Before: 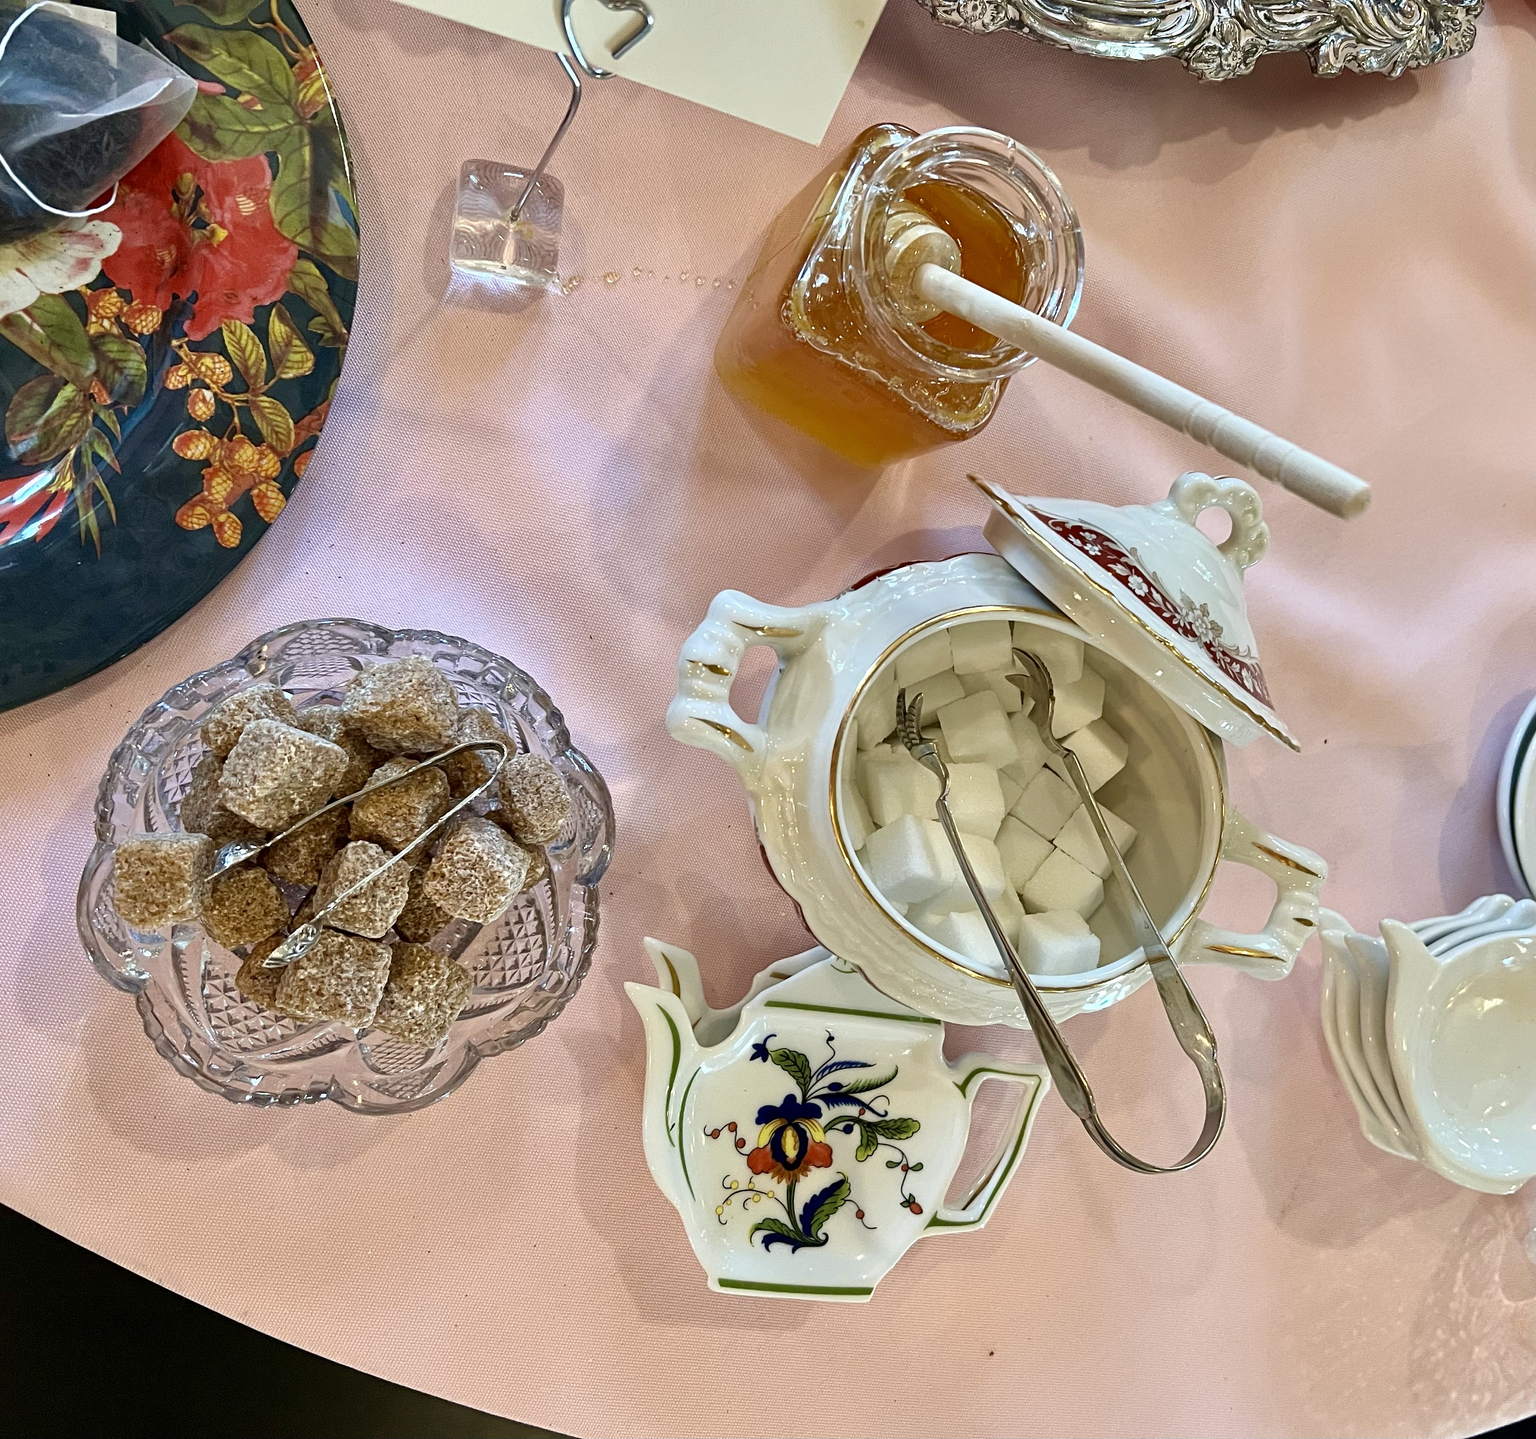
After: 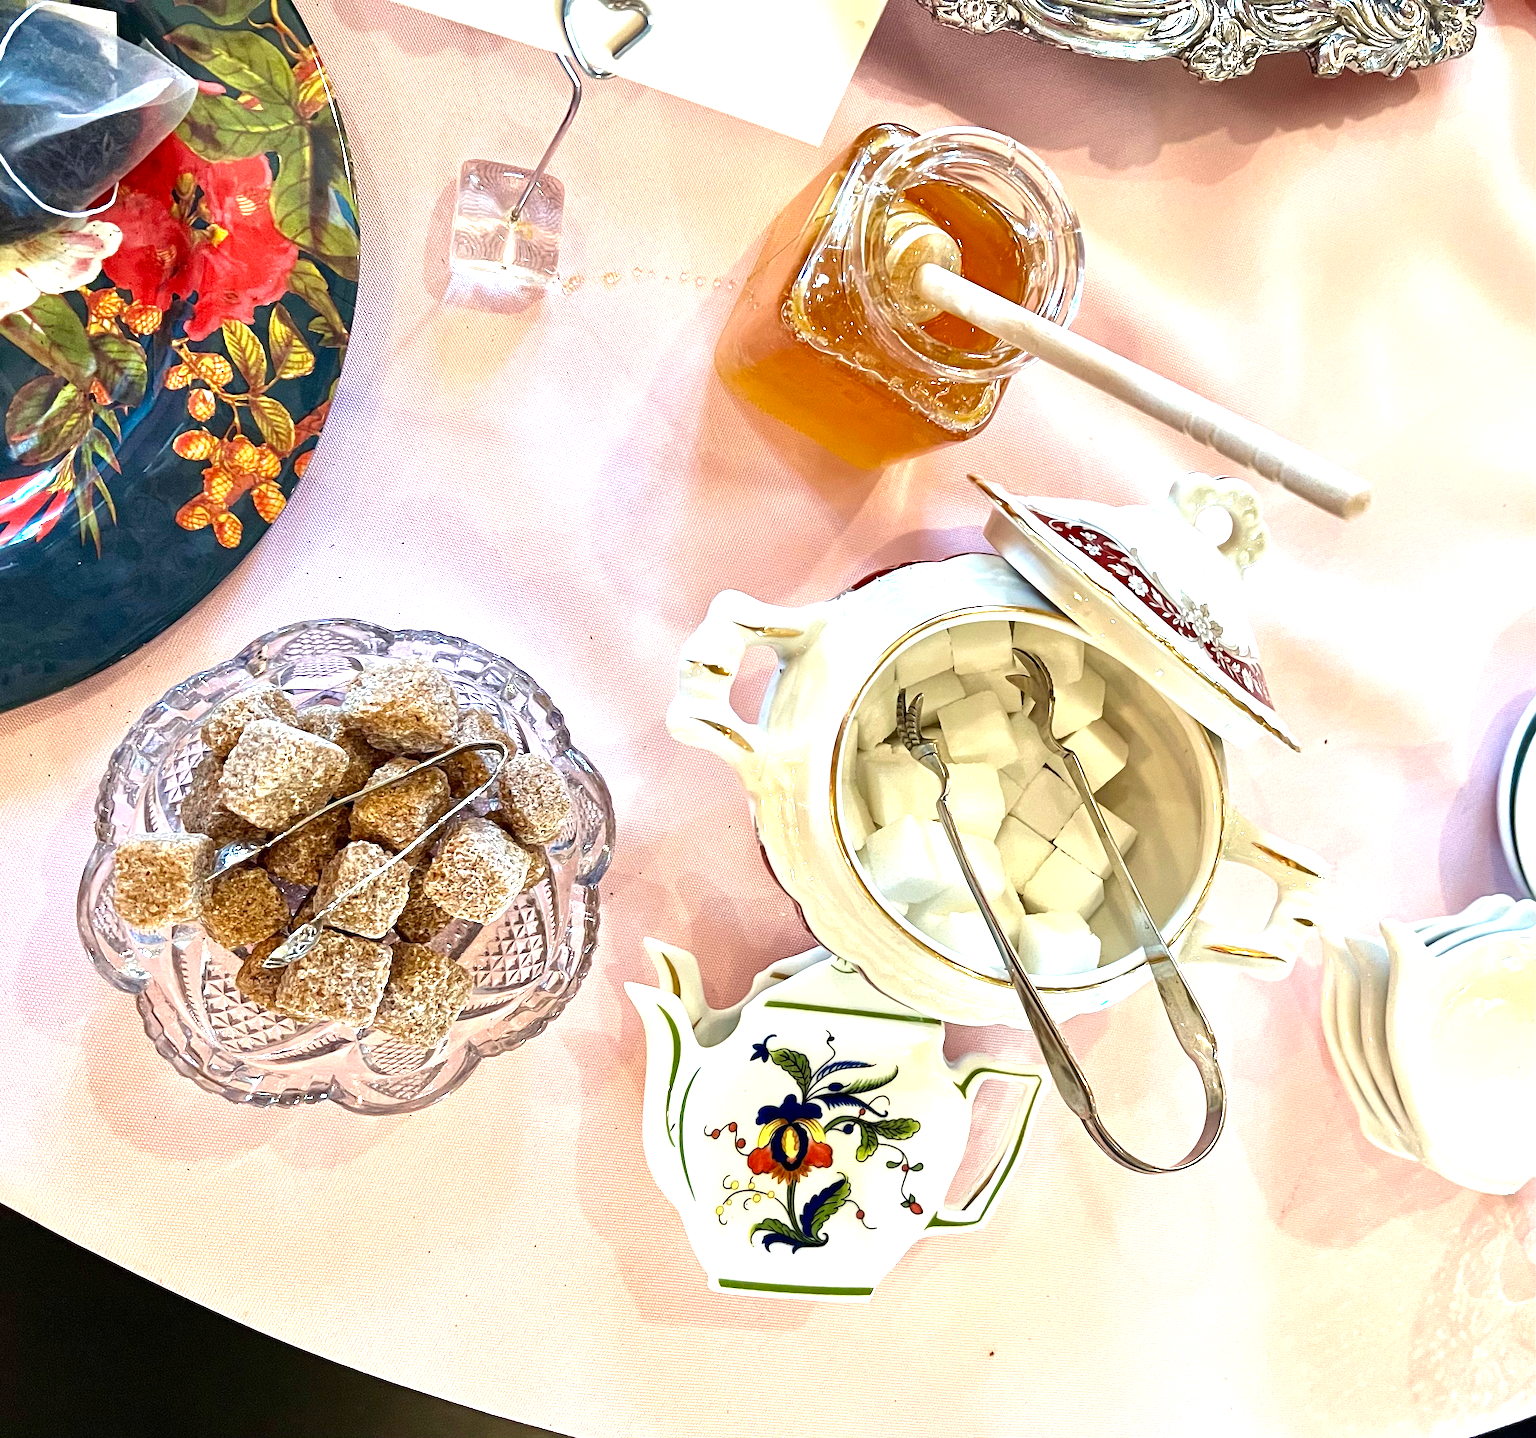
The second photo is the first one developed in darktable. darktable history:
exposure: black level correction 0, exposure 1.1 EV, compensate highlight preservation false
color balance: gamma [0.9, 0.988, 0.975, 1.025], gain [1.05, 1, 1, 1]
